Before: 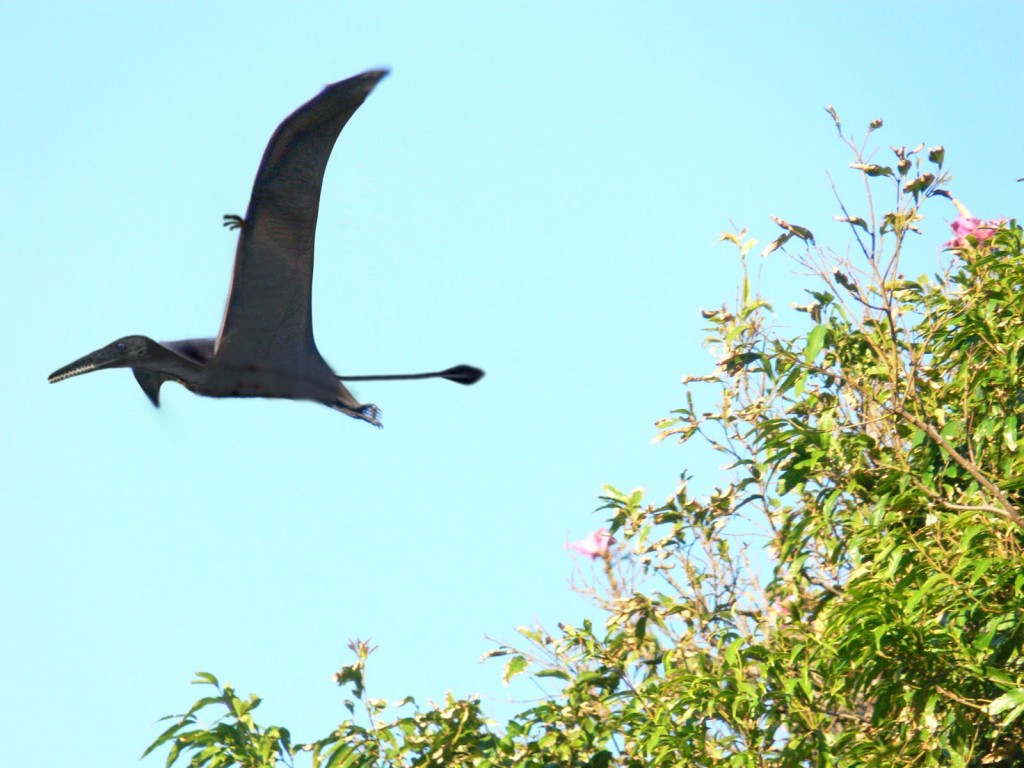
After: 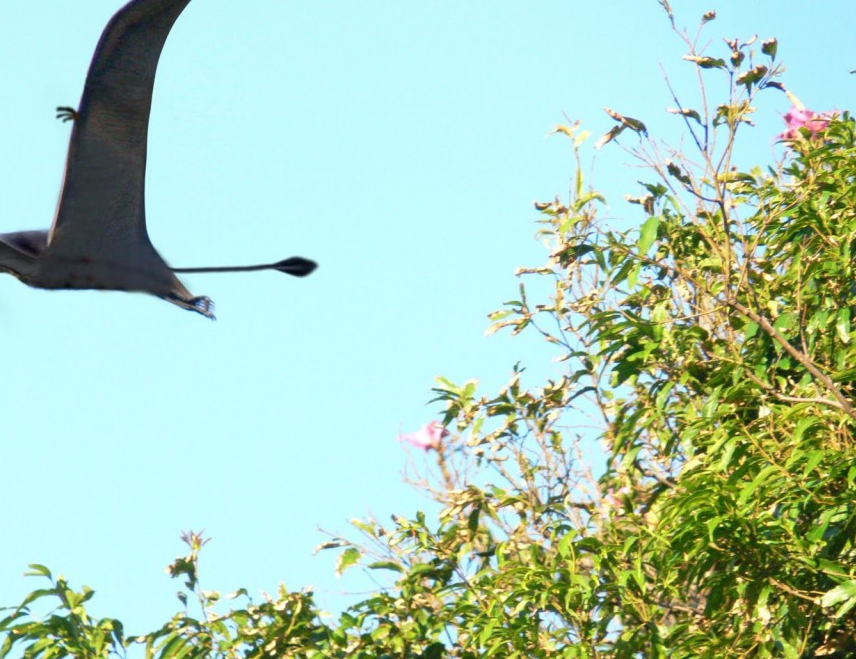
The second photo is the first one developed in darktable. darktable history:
crop: left 16.394%, top 14.139%
